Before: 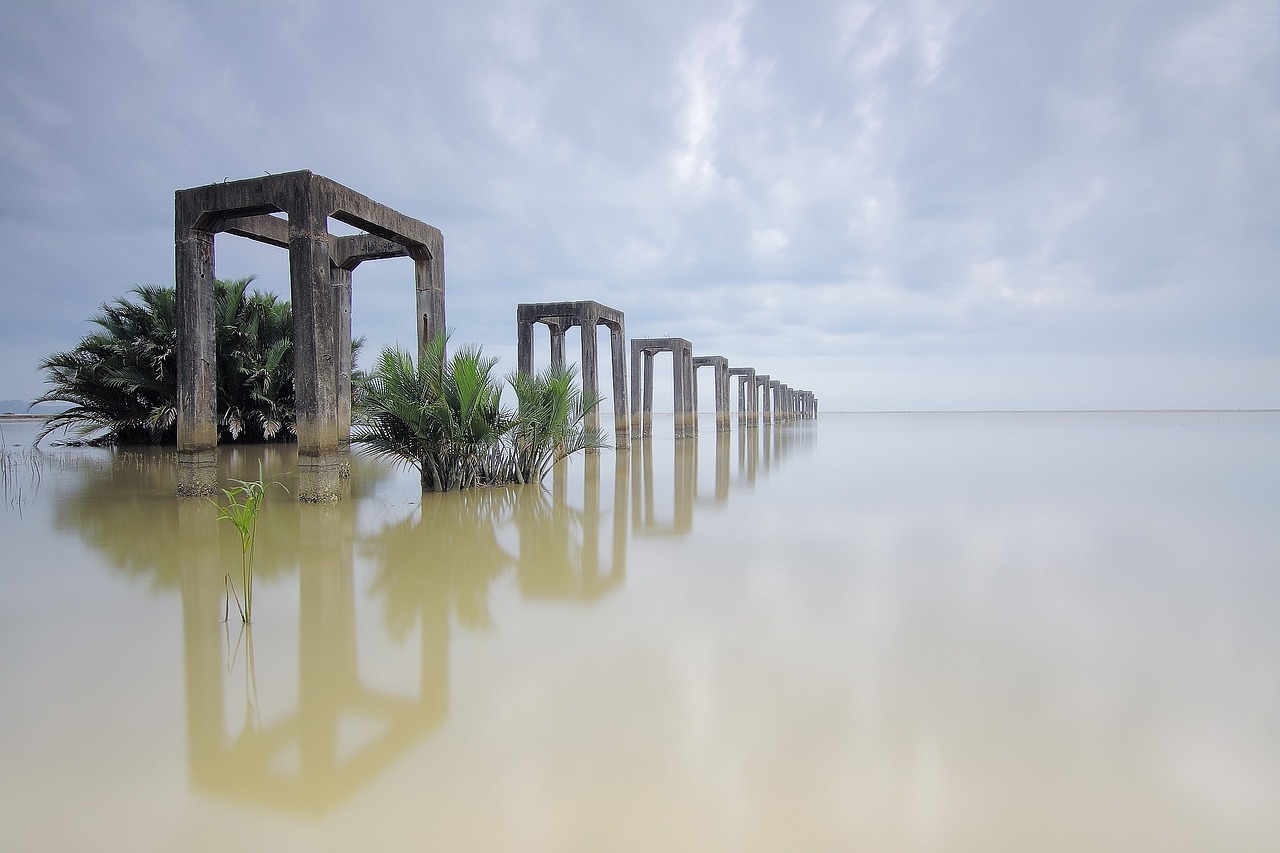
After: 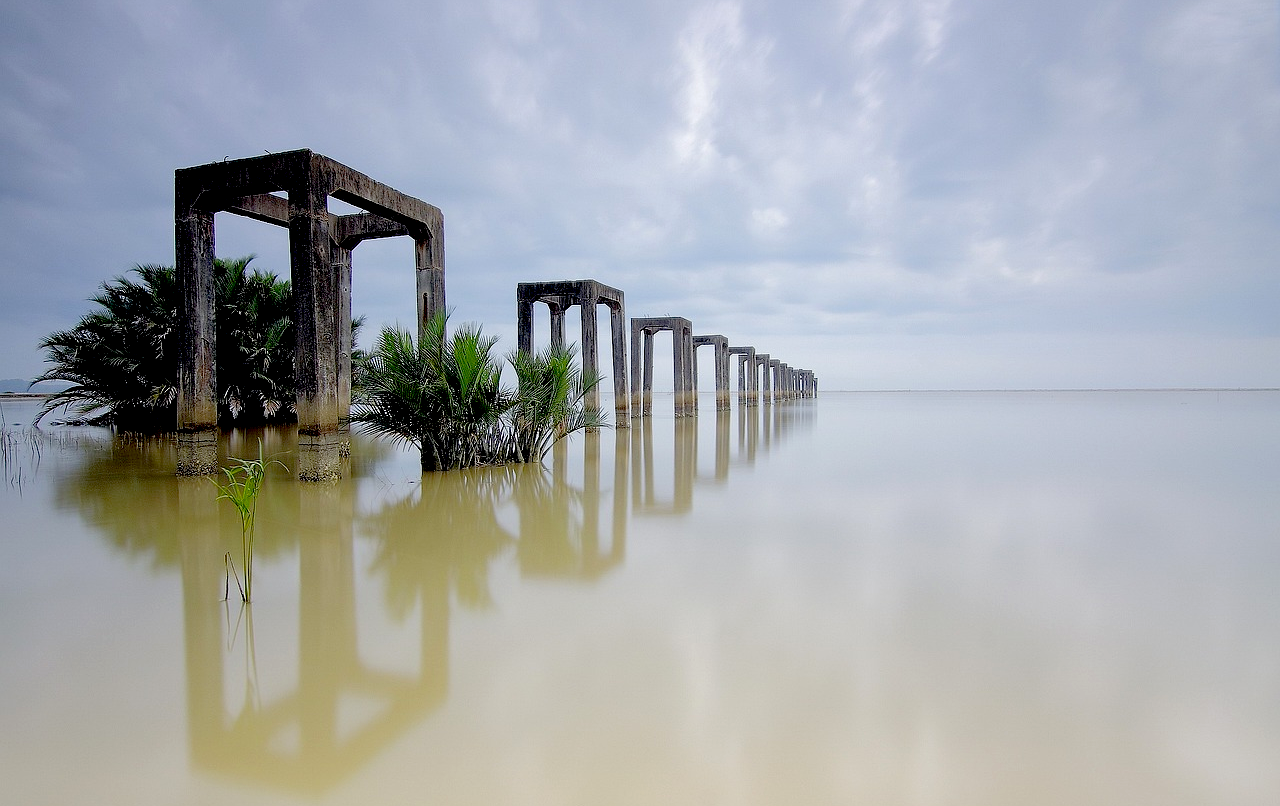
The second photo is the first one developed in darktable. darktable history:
crop and rotate: top 2.479%, bottom 3.018%
exposure: black level correction 0.056, exposure -0.039 EV, compensate highlight preservation false
